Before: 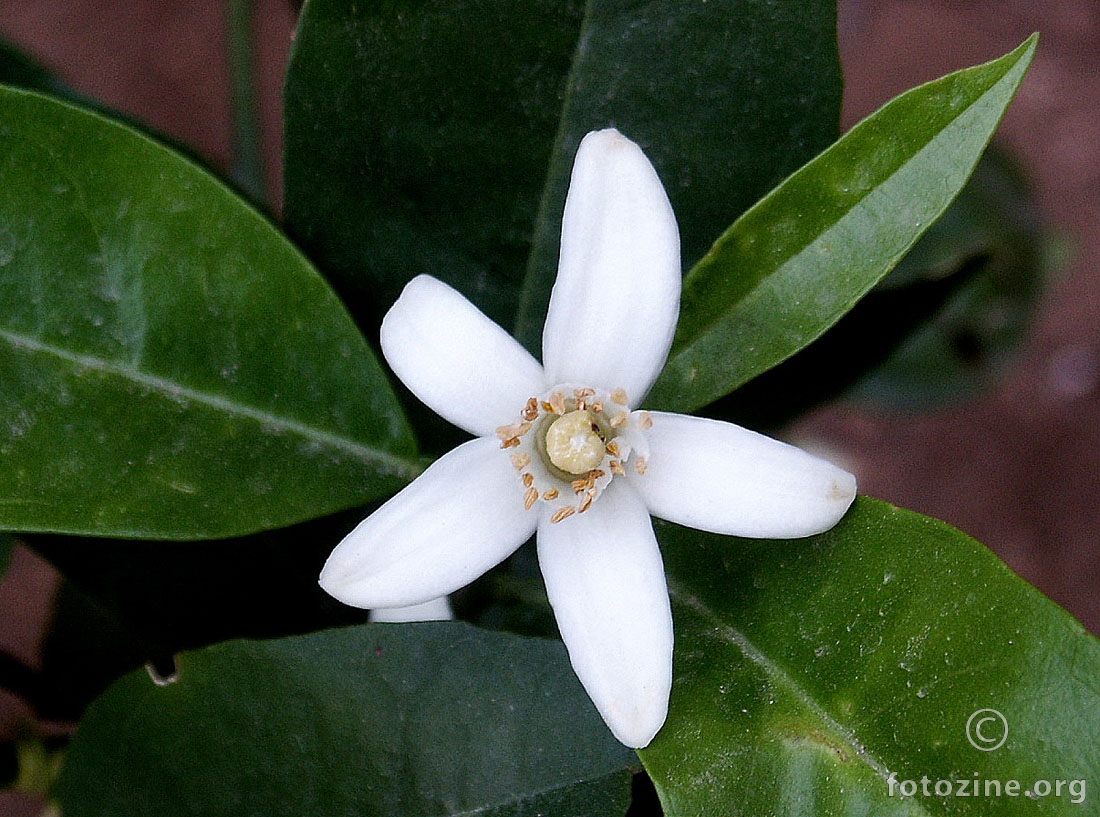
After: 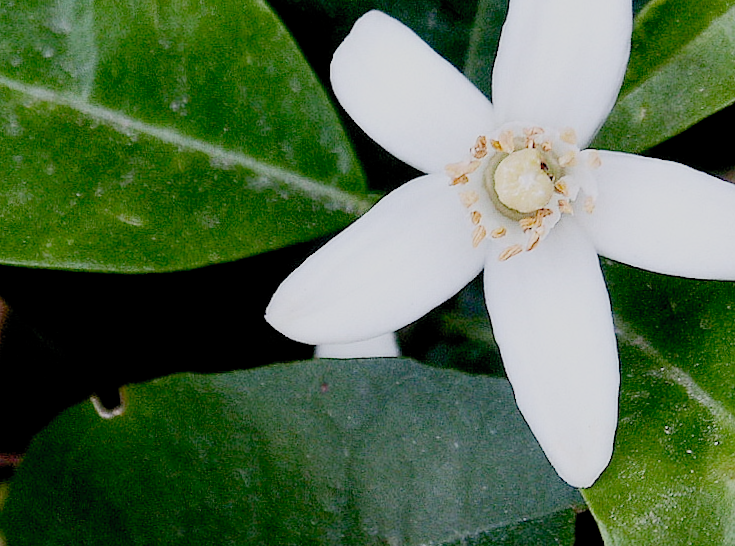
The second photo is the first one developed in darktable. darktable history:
crop and rotate: angle -0.82°, left 3.85%, top 31.828%, right 27.992%
tone equalizer: -8 EV -0.417 EV, -7 EV -0.389 EV, -6 EV -0.333 EV, -5 EV -0.222 EV, -3 EV 0.222 EV, -2 EV 0.333 EV, -1 EV 0.389 EV, +0 EV 0.417 EV, edges refinement/feathering 500, mask exposure compensation -1.57 EV, preserve details no
filmic rgb: white relative exposure 8 EV, threshold 3 EV, structure ↔ texture 100%, target black luminance 0%, hardness 2.44, latitude 76.53%, contrast 0.562, shadows ↔ highlights balance 0%, preserve chrominance no, color science v4 (2020), iterations of high-quality reconstruction 10, type of noise poissonian, enable highlight reconstruction true
contrast brightness saturation: contrast 0.24, brightness 0.26, saturation 0.39
